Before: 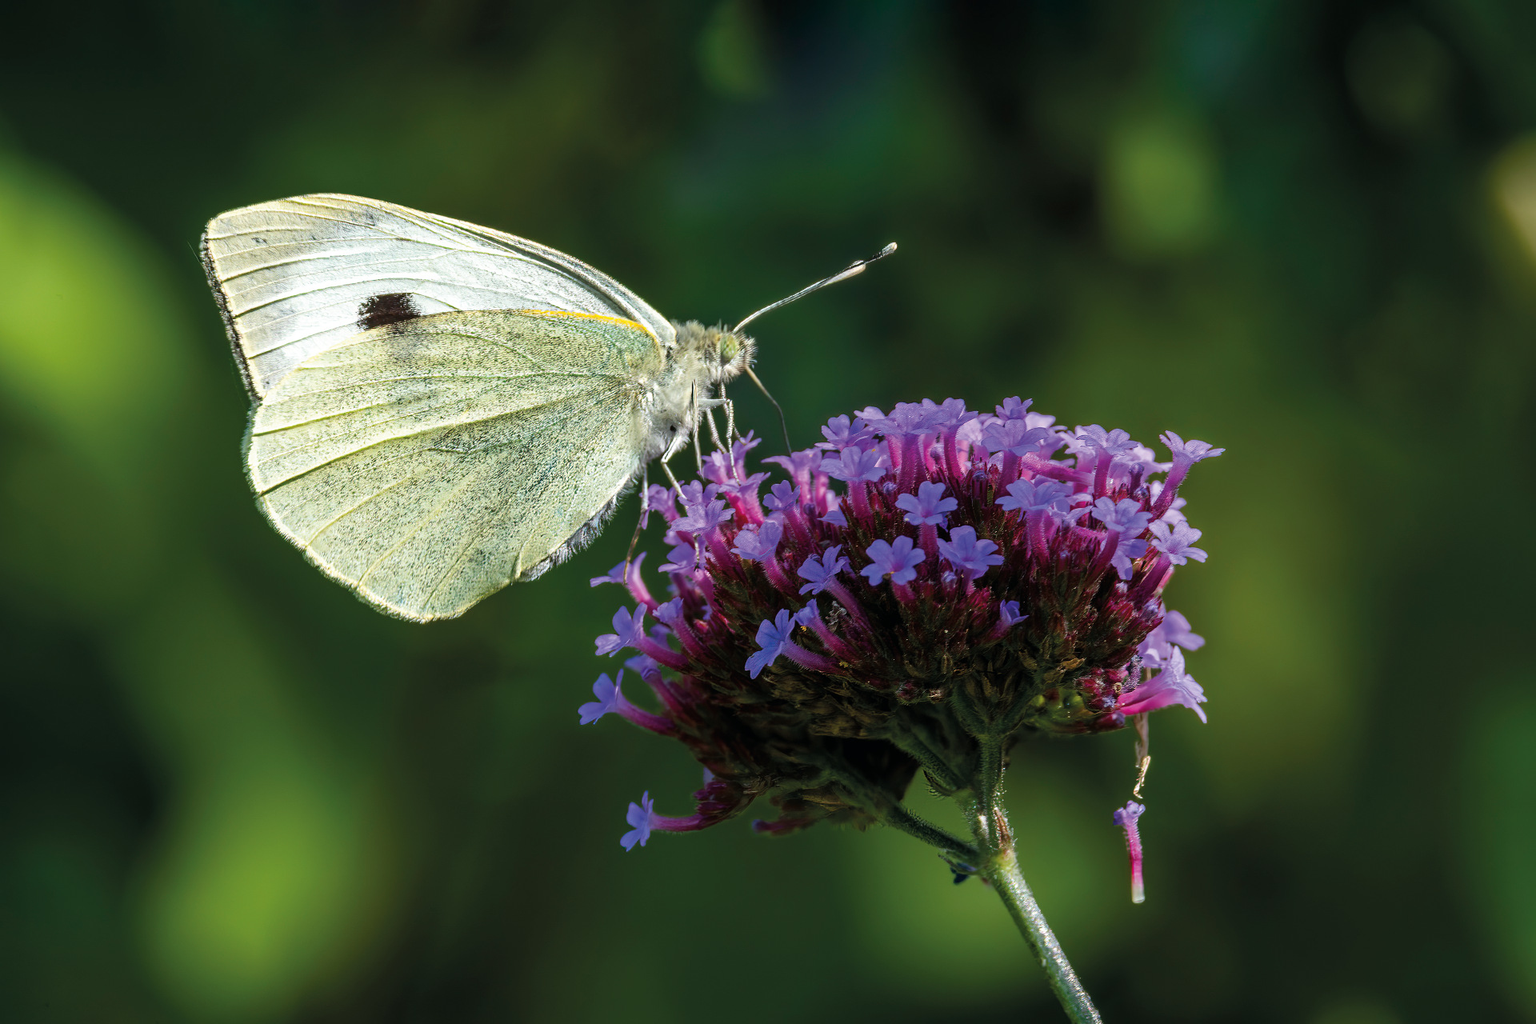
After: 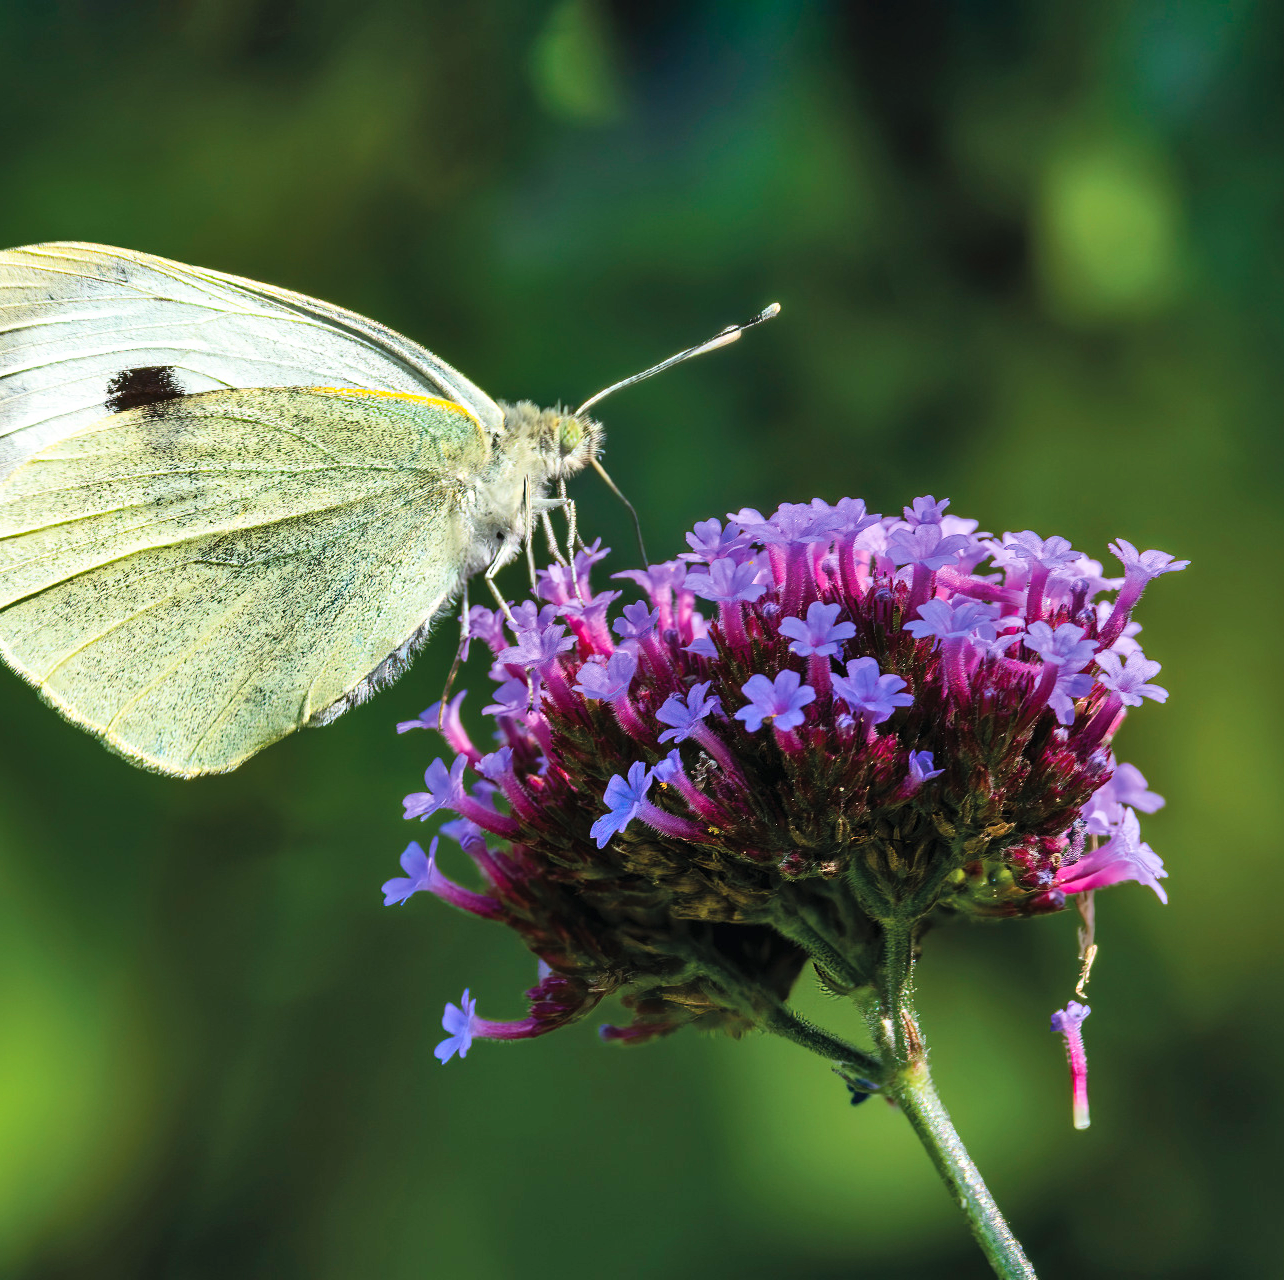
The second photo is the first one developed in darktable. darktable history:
contrast brightness saturation: contrast 0.202, brightness 0.158, saturation 0.22
shadows and highlights: highlights color adjustment 0.177%, low approximation 0.01, soften with gaussian
crop and rotate: left 17.796%, right 15.305%
